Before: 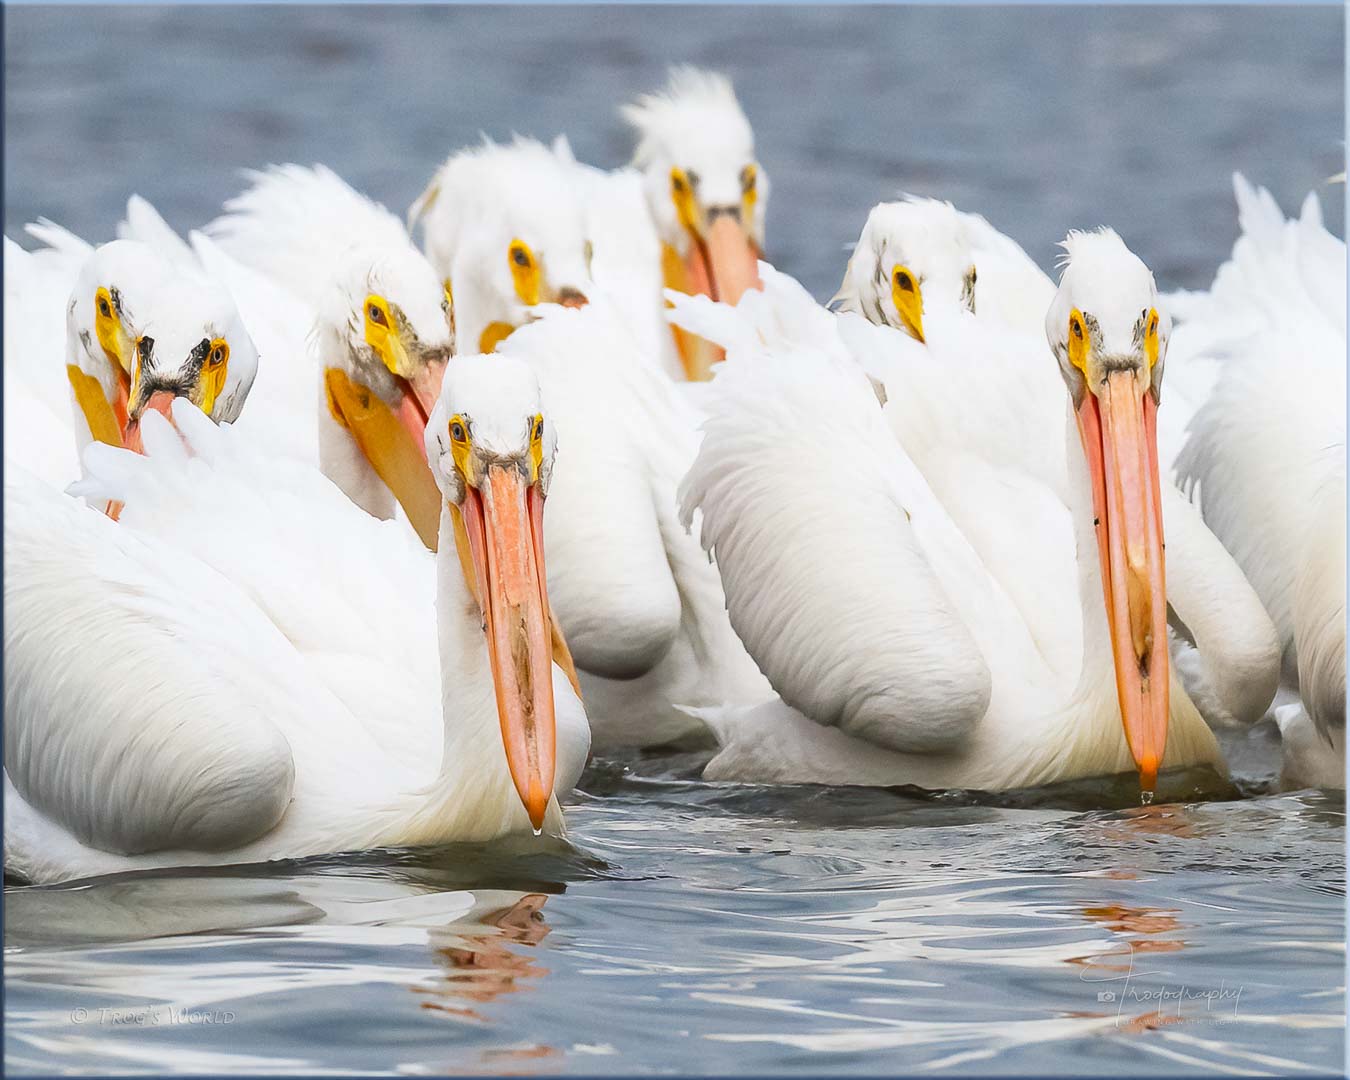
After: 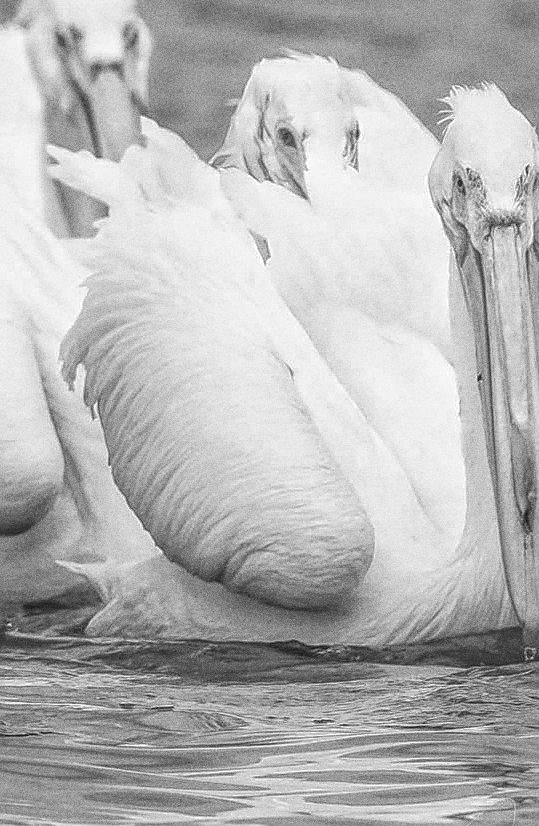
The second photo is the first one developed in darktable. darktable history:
sharpen: on, module defaults
white balance: red 0.948, green 1.02, blue 1.176
local contrast: highlights 20%, shadows 30%, detail 200%, midtone range 0.2
monochrome: a -6.99, b 35.61, size 1.4
crop: left 45.721%, top 13.393%, right 14.118%, bottom 10.01%
grain: coarseness 0.09 ISO, strength 40%
